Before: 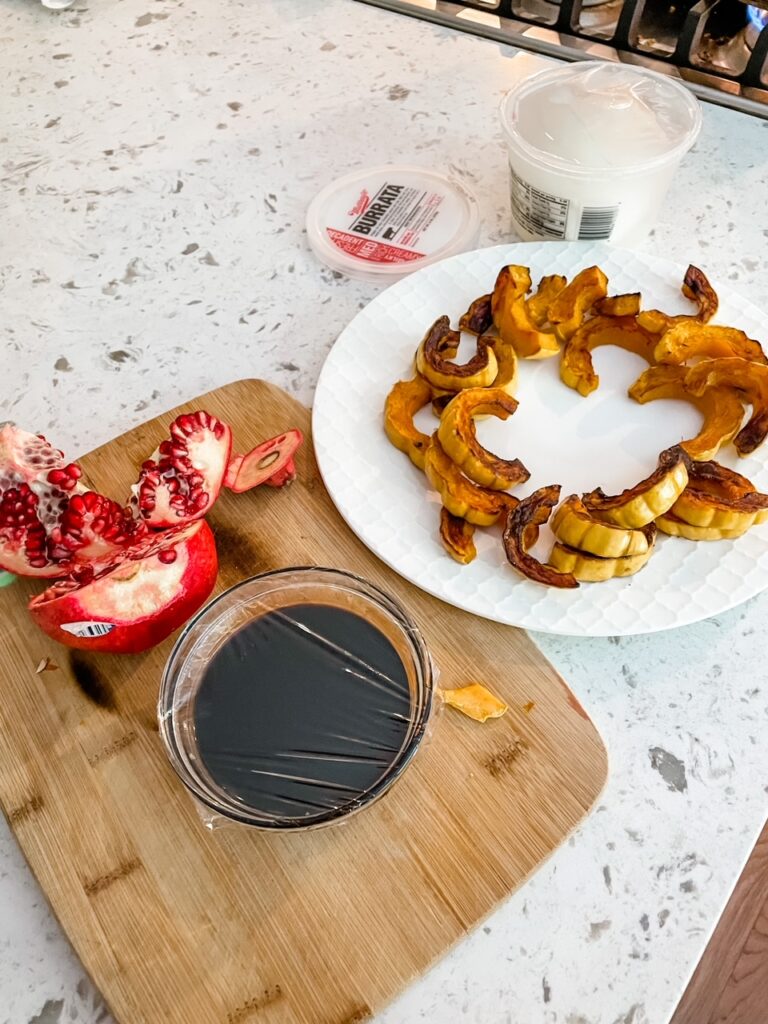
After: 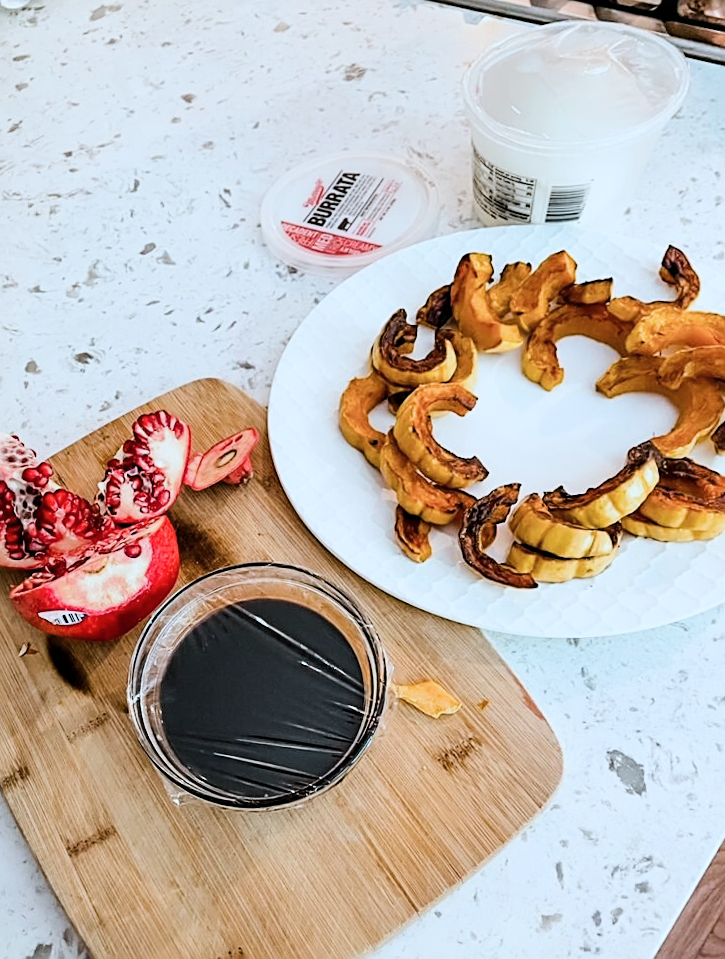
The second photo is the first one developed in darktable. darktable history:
color correction: highlights a* -4.18, highlights b* -10.81
tone equalizer: -8 EV -0.75 EV, -7 EV -0.7 EV, -6 EV -0.6 EV, -5 EV -0.4 EV, -3 EV 0.4 EV, -2 EV 0.6 EV, -1 EV 0.7 EV, +0 EV 0.75 EV, edges refinement/feathering 500, mask exposure compensation -1.57 EV, preserve details no
sharpen: on, module defaults
rotate and perspective: rotation 0.062°, lens shift (vertical) 0.115, lens shift (horizontal) -0.133, crop left 0.047, crop right 0.94, crop top 0.061, crop bottom 0.94
filmic rgb: hardness 4.17
